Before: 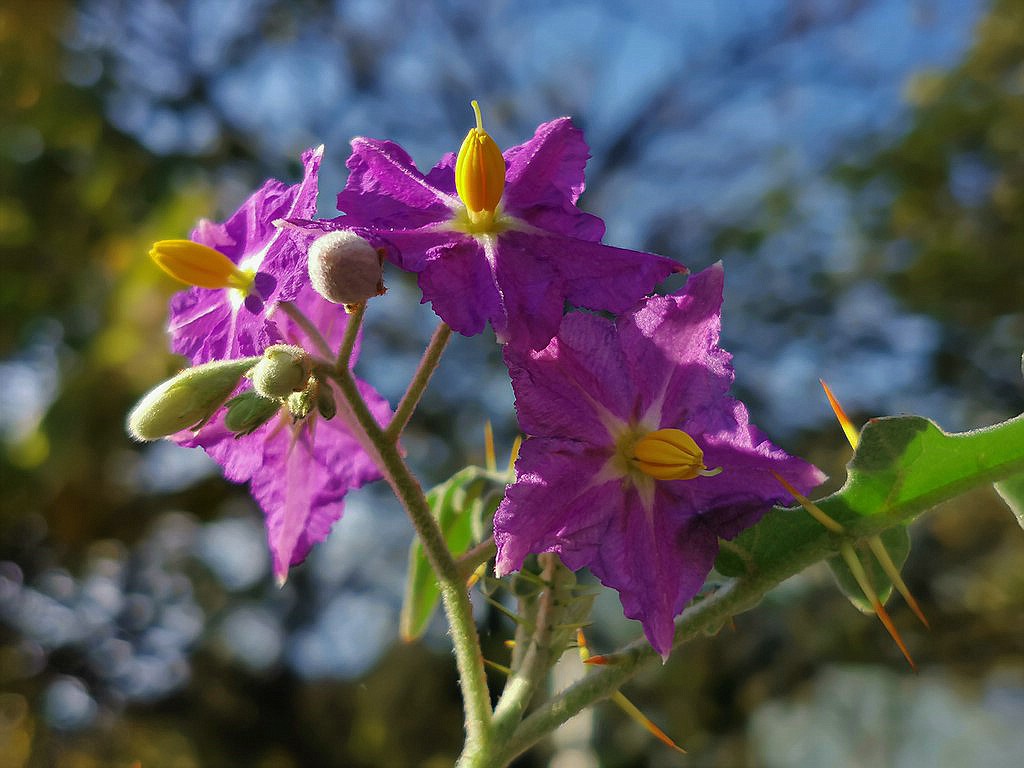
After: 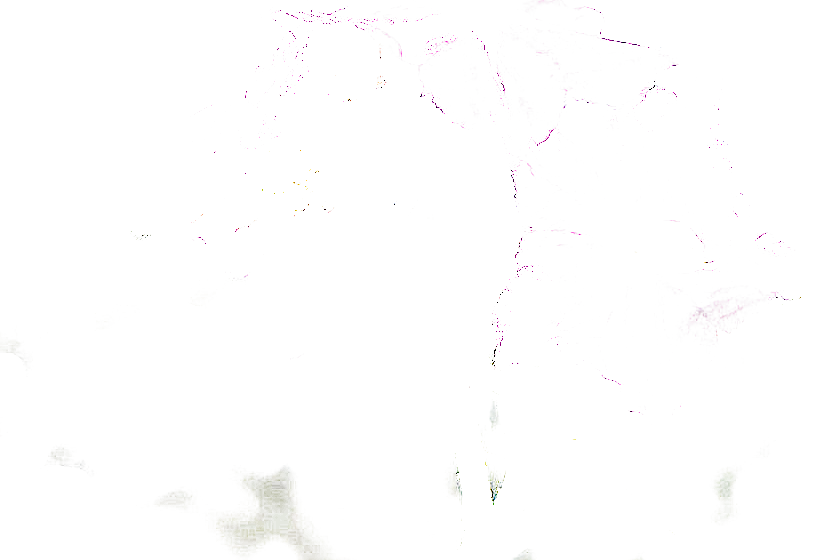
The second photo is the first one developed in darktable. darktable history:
sharpen: radius 2.149, amount 0.386, threshold 0.104
crop: top 26.986%, right 17.966%
exposure: exposure 7.934 EV, compensate exposure bias true, compensate highlight preservation false
filmic rgb: black relative exposure -5.02 EV, white relative exposure 3.97 EV, hardness 2.9, contrast 1.297, highlights saturation mix -29.49%, preserve chrominance no, color science v5 (2021)
